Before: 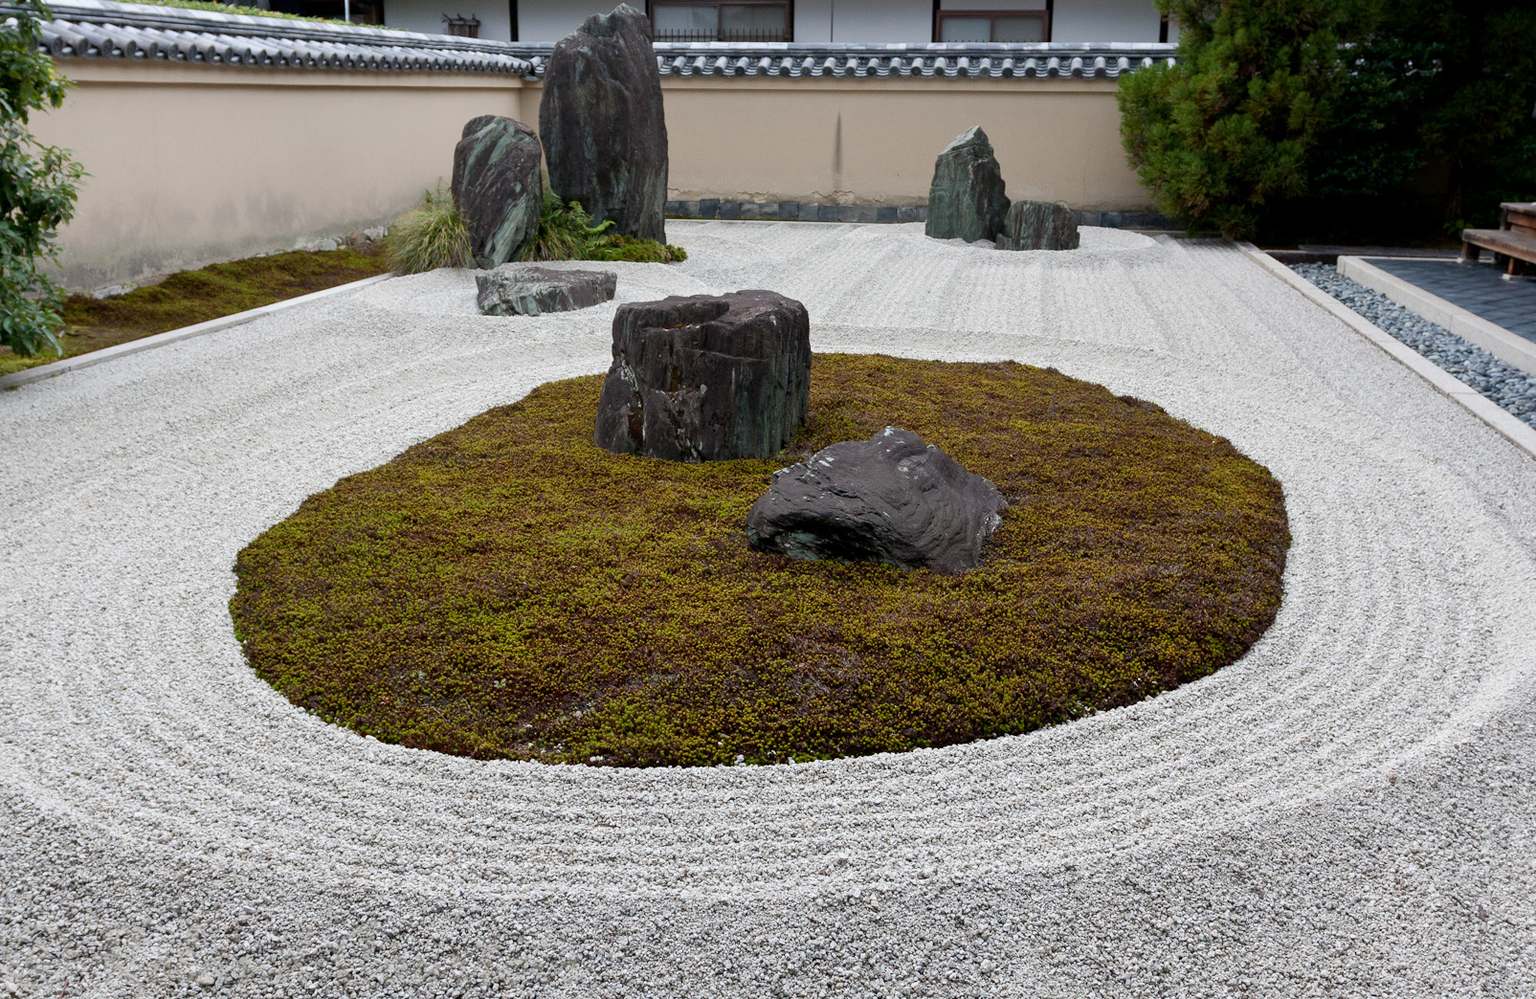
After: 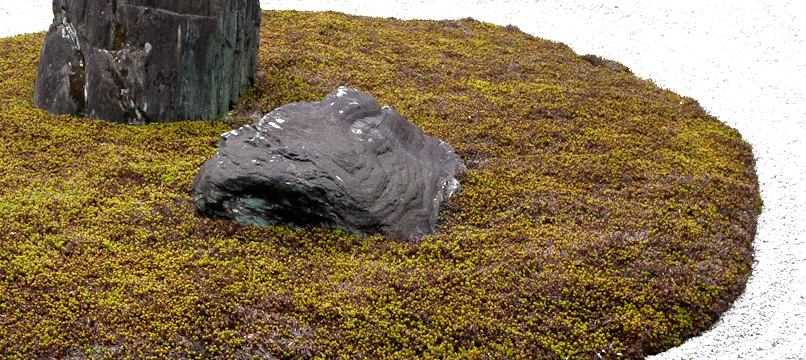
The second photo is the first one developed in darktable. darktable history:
crop: left 36.625%, top 34.403%, right 13.129%, bottom 31.065%
exposure: black level correction 0, exposure 1 EV, compensate highlight preservation false
